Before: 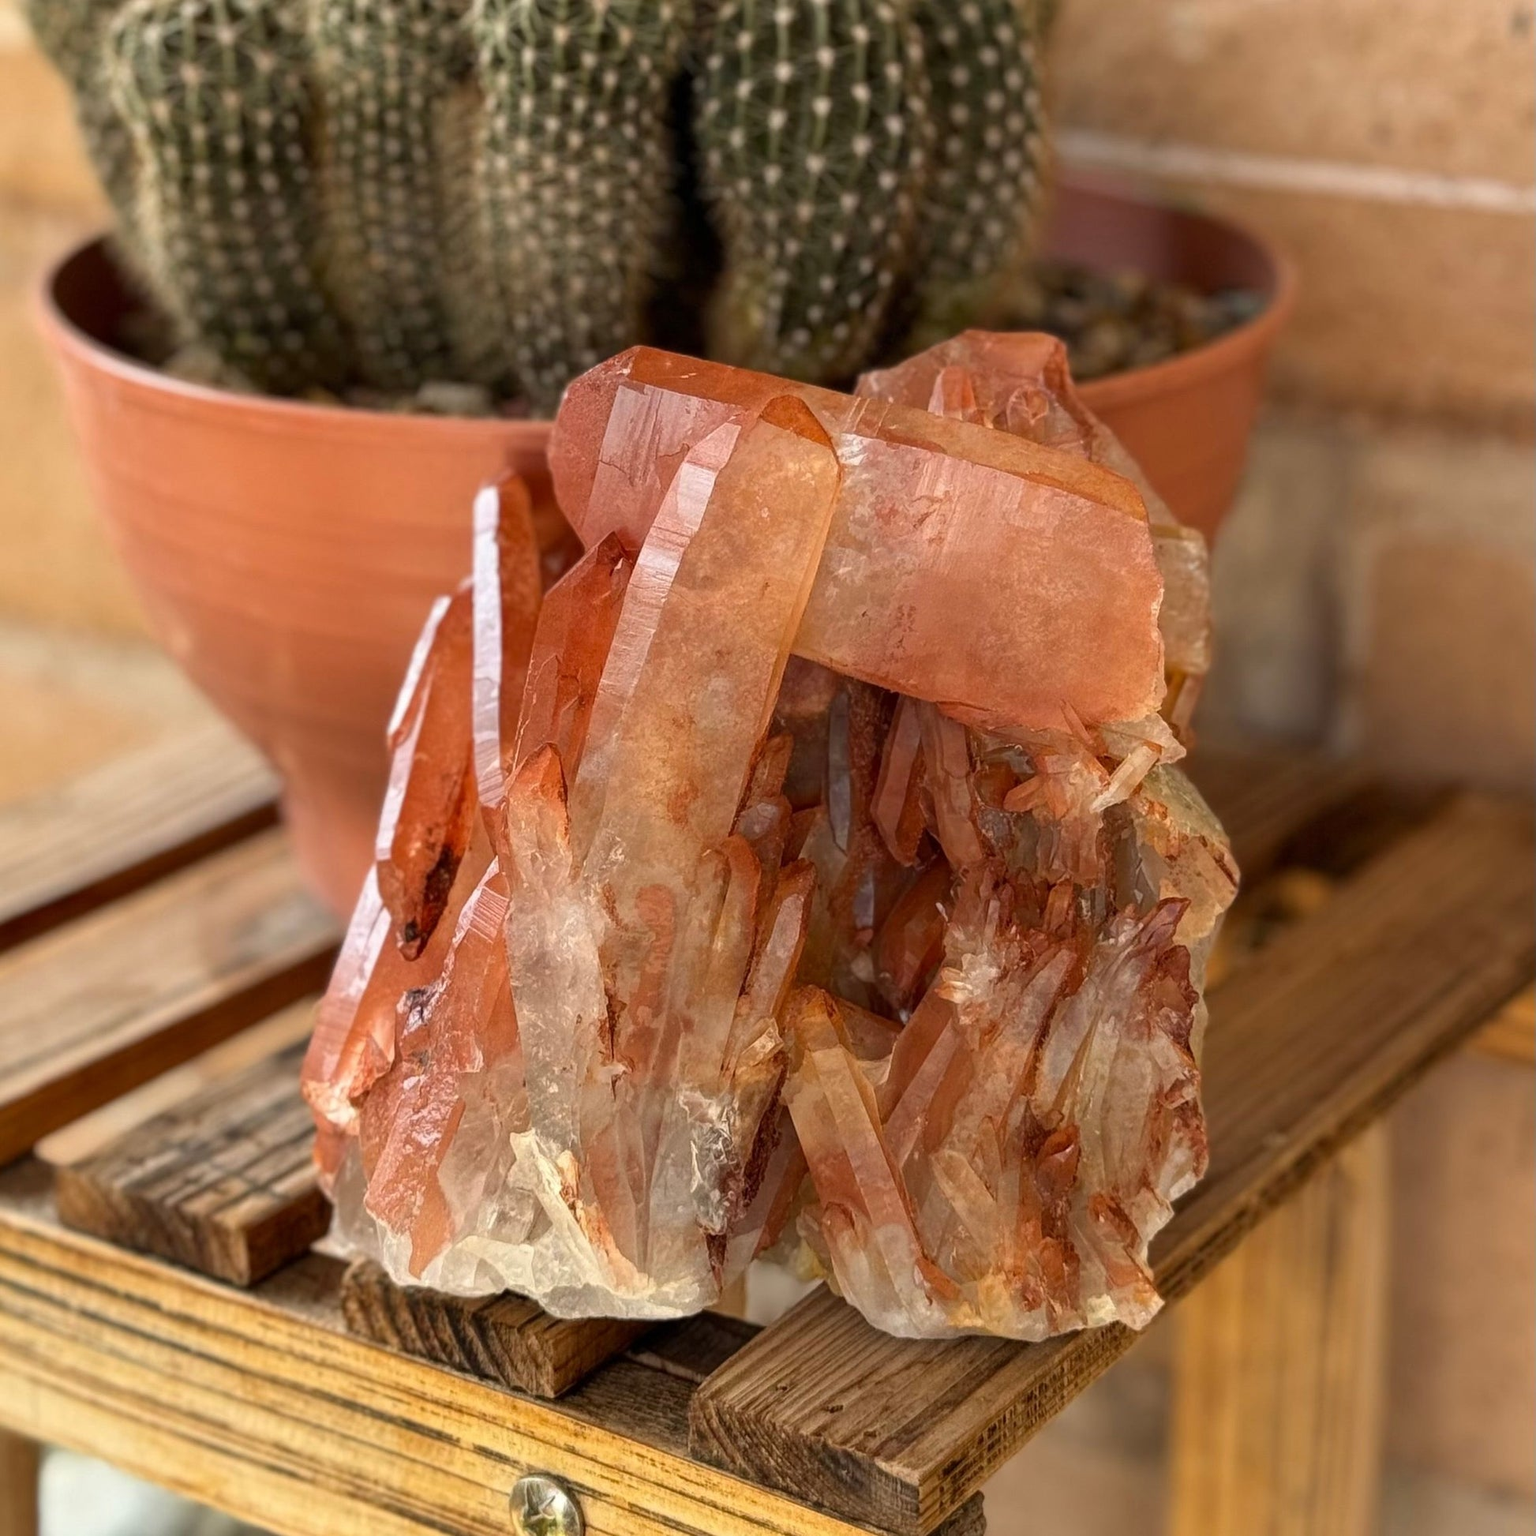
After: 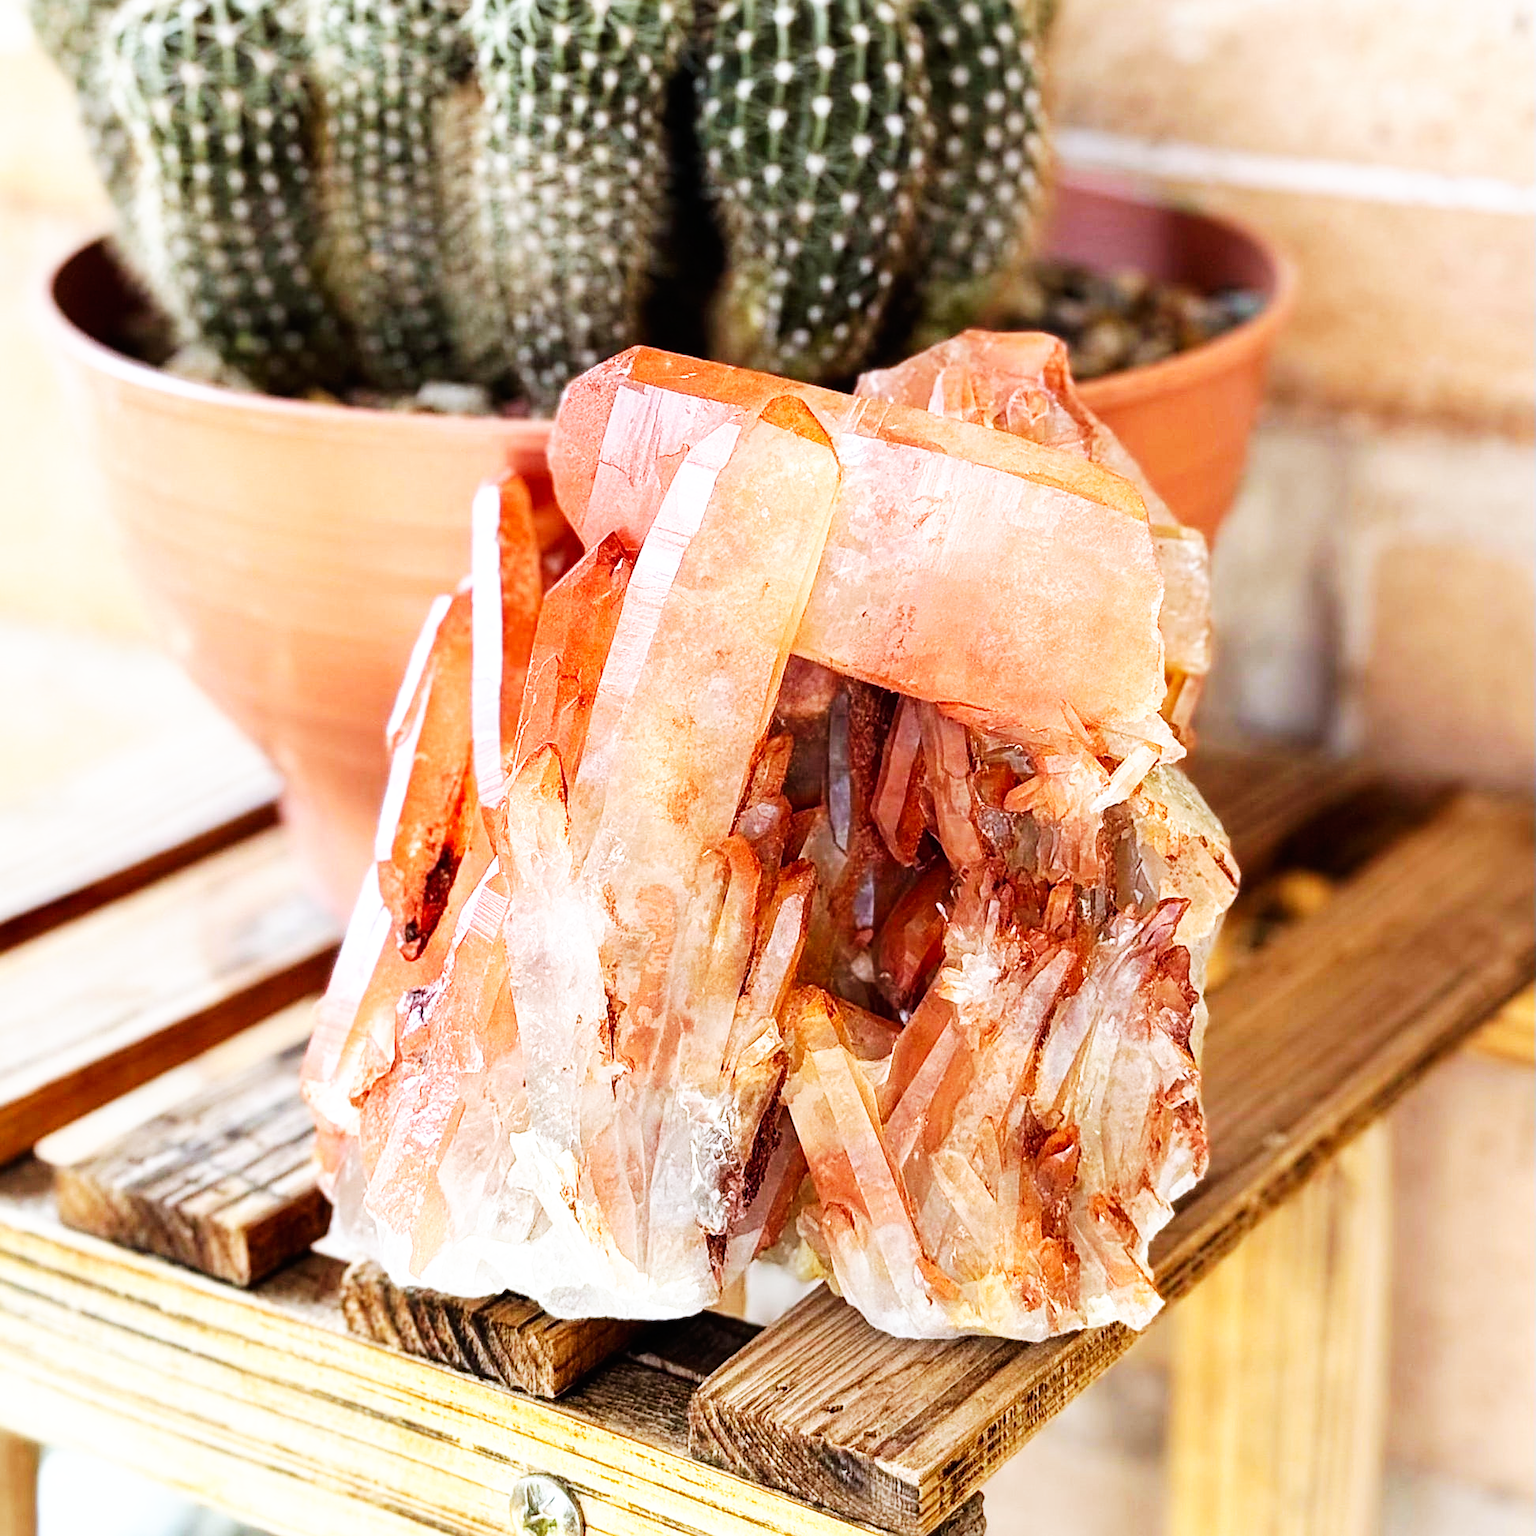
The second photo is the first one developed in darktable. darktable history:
sharpen: on, module defaults
base curve: curves: ch0 [(0, 0) (0.007, 0.004) (0.027, 0.03) (0.046, 0.07) (0.207, 0.54) (0.442, 0.872) (0.673, 0.972) (1, 1)], preserve colors none
tone equalizer: -8 EV -0.454 EV, -7 EV -0.402 EV, -6 EV -0.362 EV, -5 EV -0.214 EV, -3 EV 0.238 EV, -2 EV 0.35 EV, -1 EV 0.364 EV, +0 EV 0.426 EV
color calibration: gray › normalize channels true, illuminant custom, x 0.387, y 0.387, temperature 3833.96 K, gamut compression 0.012
